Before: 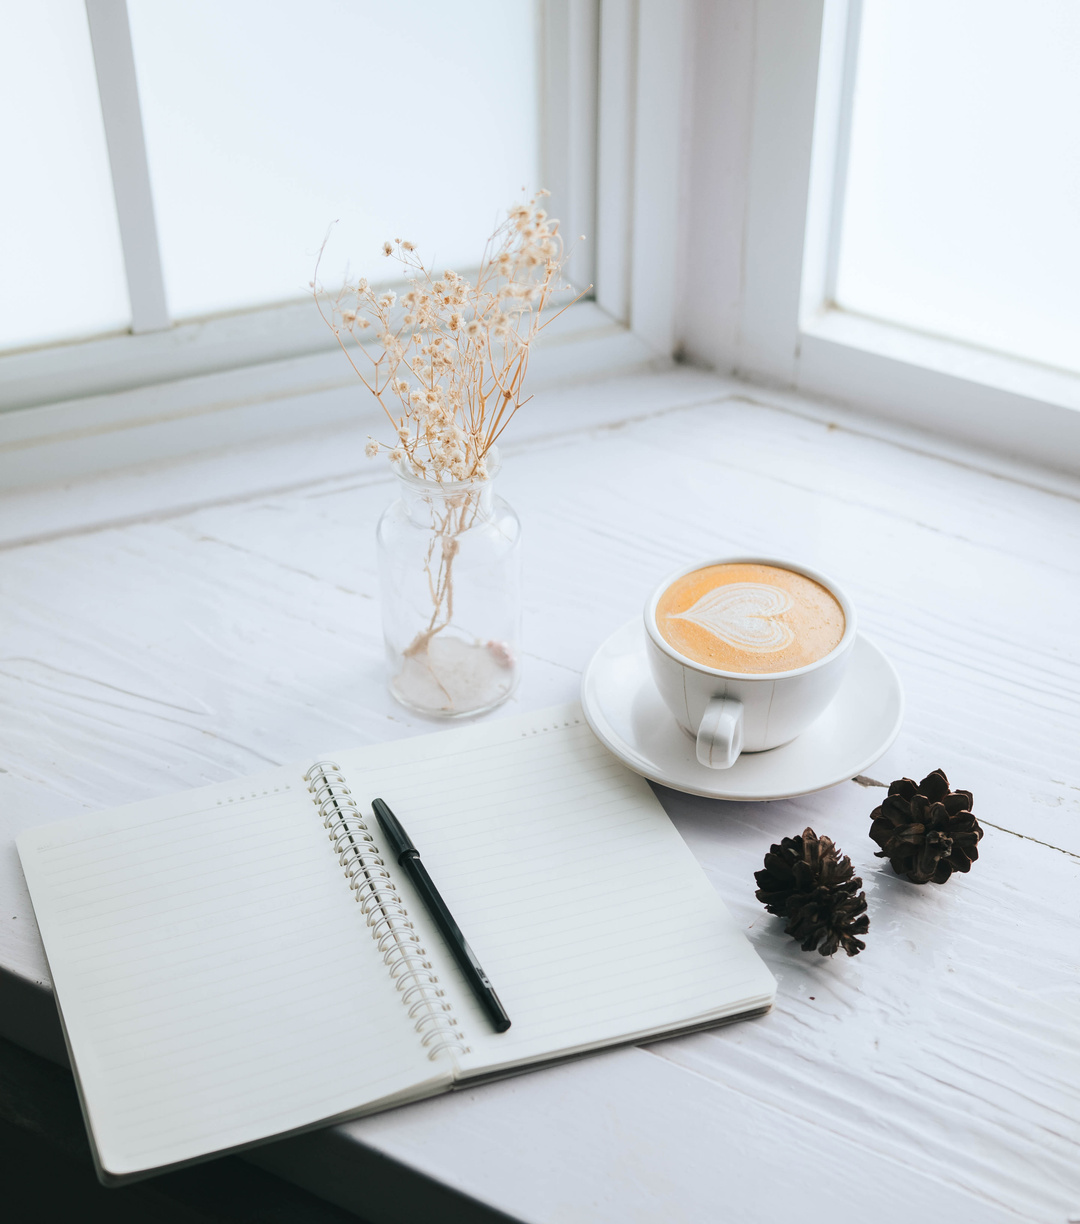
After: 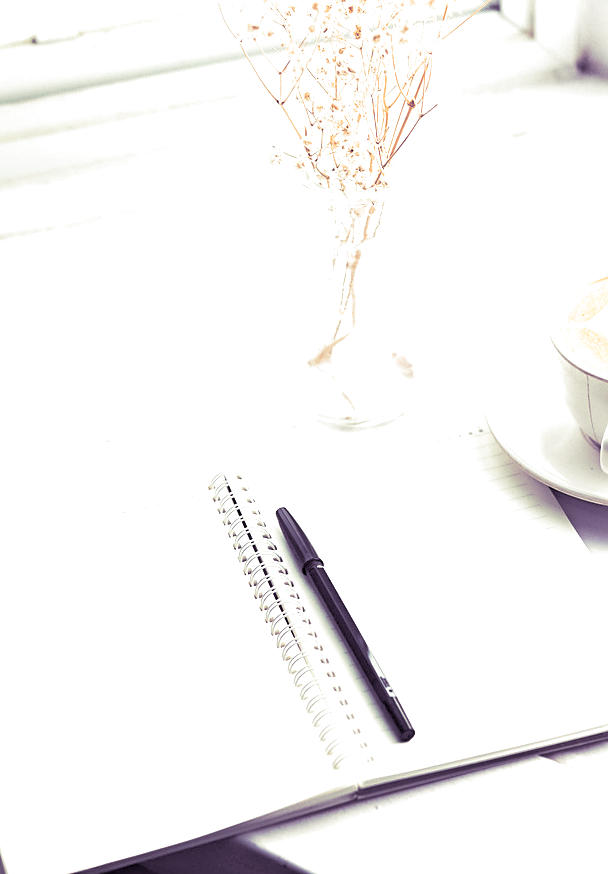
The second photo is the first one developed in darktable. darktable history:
crop: left 8.966%, top 23.852%, right 34.699%, bottom 4.703%
exposure: black level correction 0, exposure 1 EV, compensate highlight preservation false
tone equalizer: -7 EV 0.15 EV, -6 EV 0.6 EV, -5 EV 1.15 EV, -4 EV 1.33 EV, -3 EV 1.15 EV, -2 EV 0.6 EV, -1 EV 0.15 EV, mask exposure compensation -0.5 EV
sharpen: on, module defaults
haze removal: compatibility mode true, adaptive false
split-toning: shadows › hue 266.4°, shadows › saturation 0.4, highlights › hue 61.2°, highlights › saturation 0.3, compress 0%
